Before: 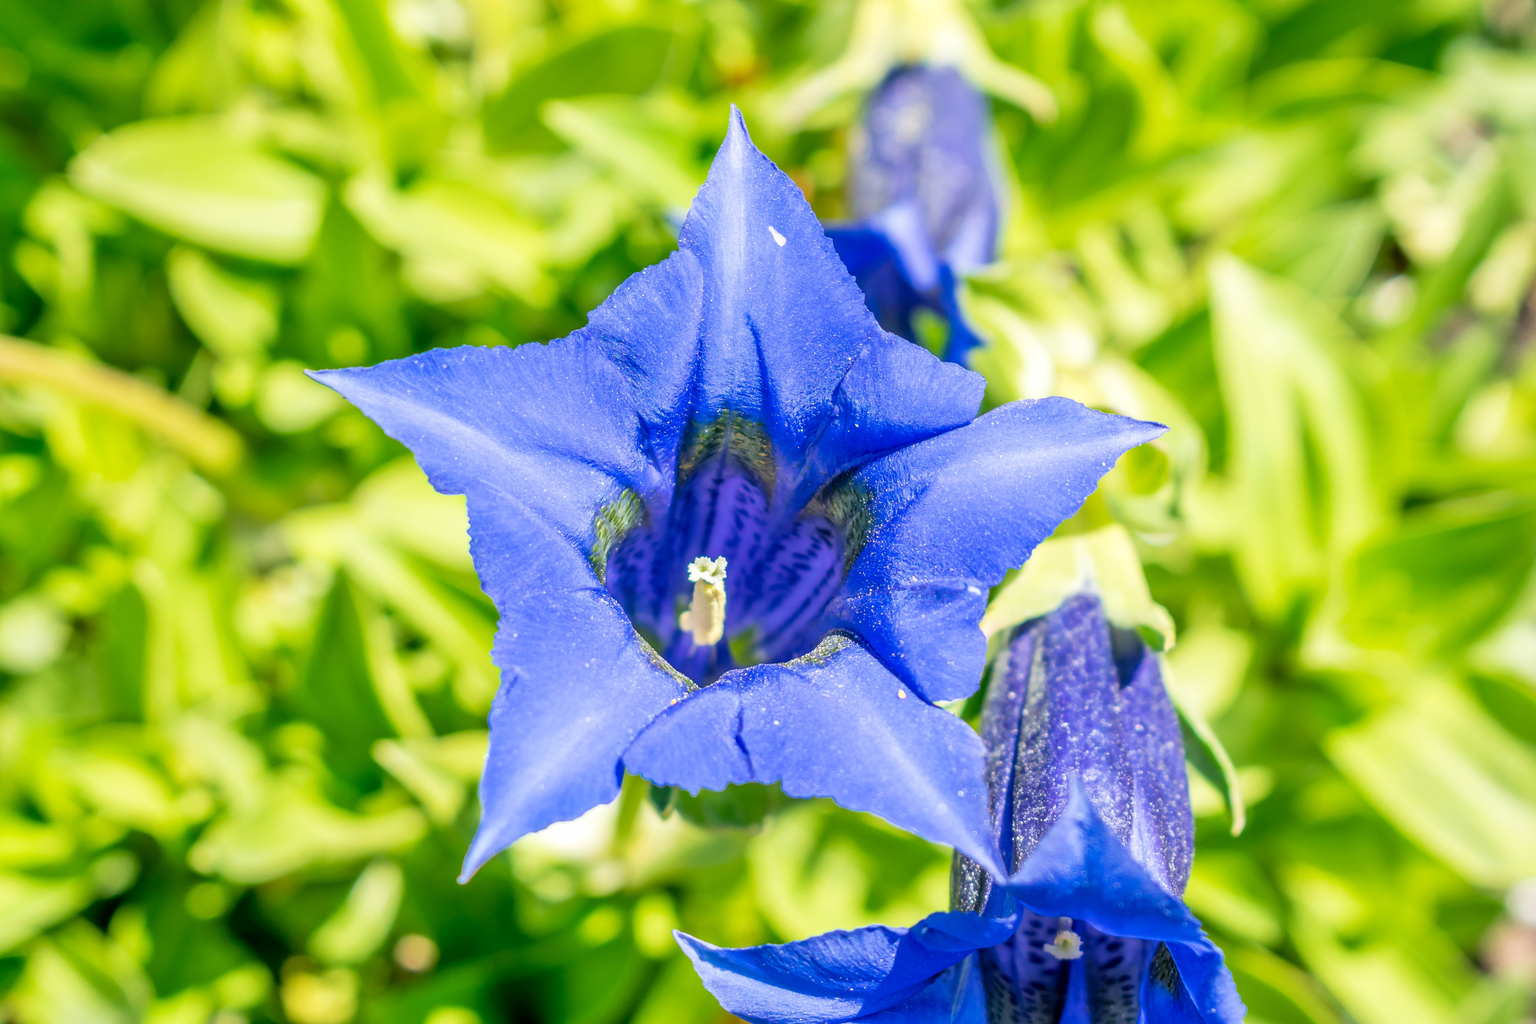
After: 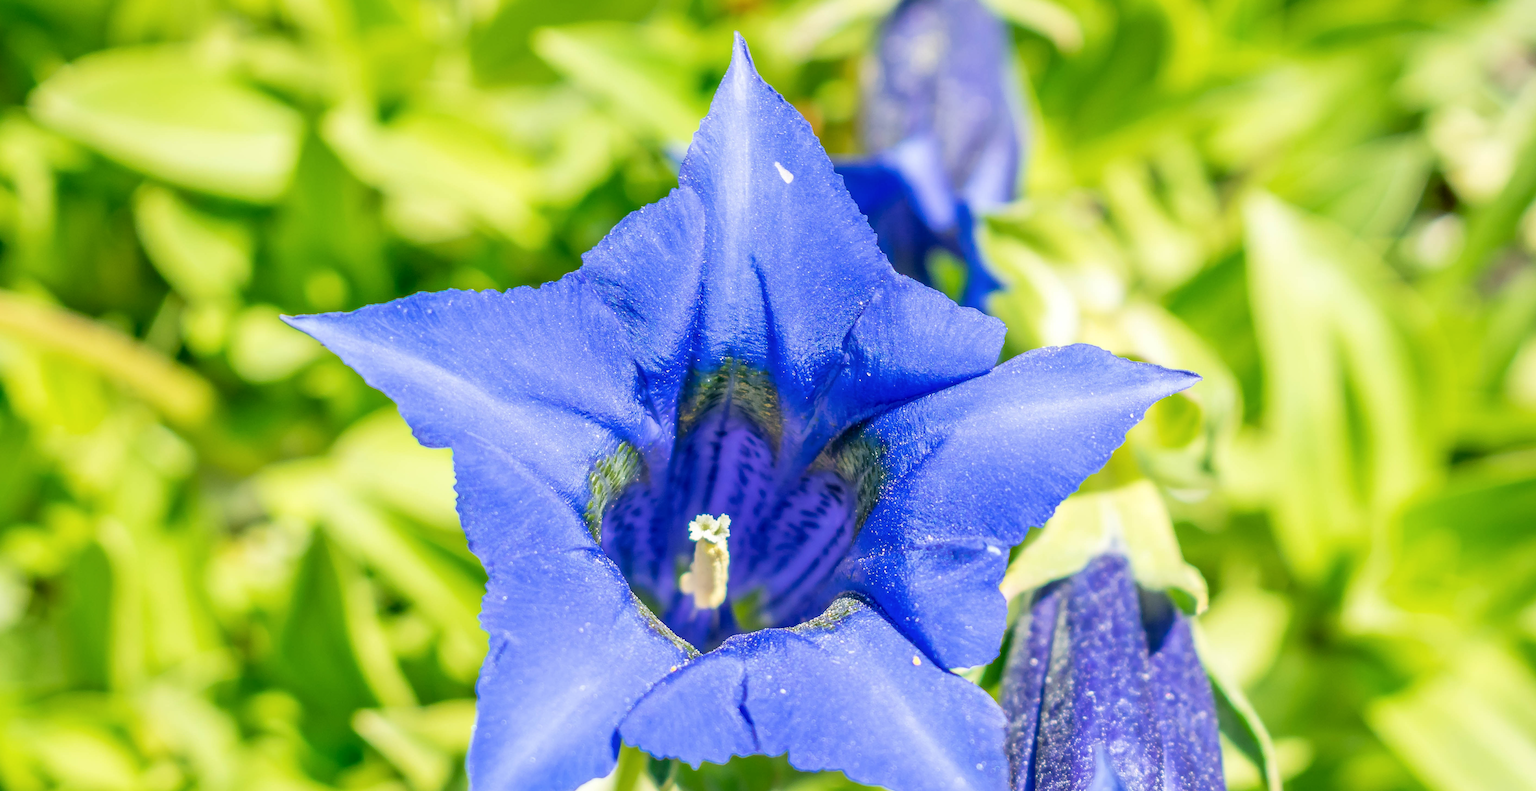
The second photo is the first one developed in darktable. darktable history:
crop: left 2.737%, top 7.287%, right 3.421%, bottom 20.179%
exposure: black level correction 0.002, compensate highlight preservation false
color correction: saturation 0.98
